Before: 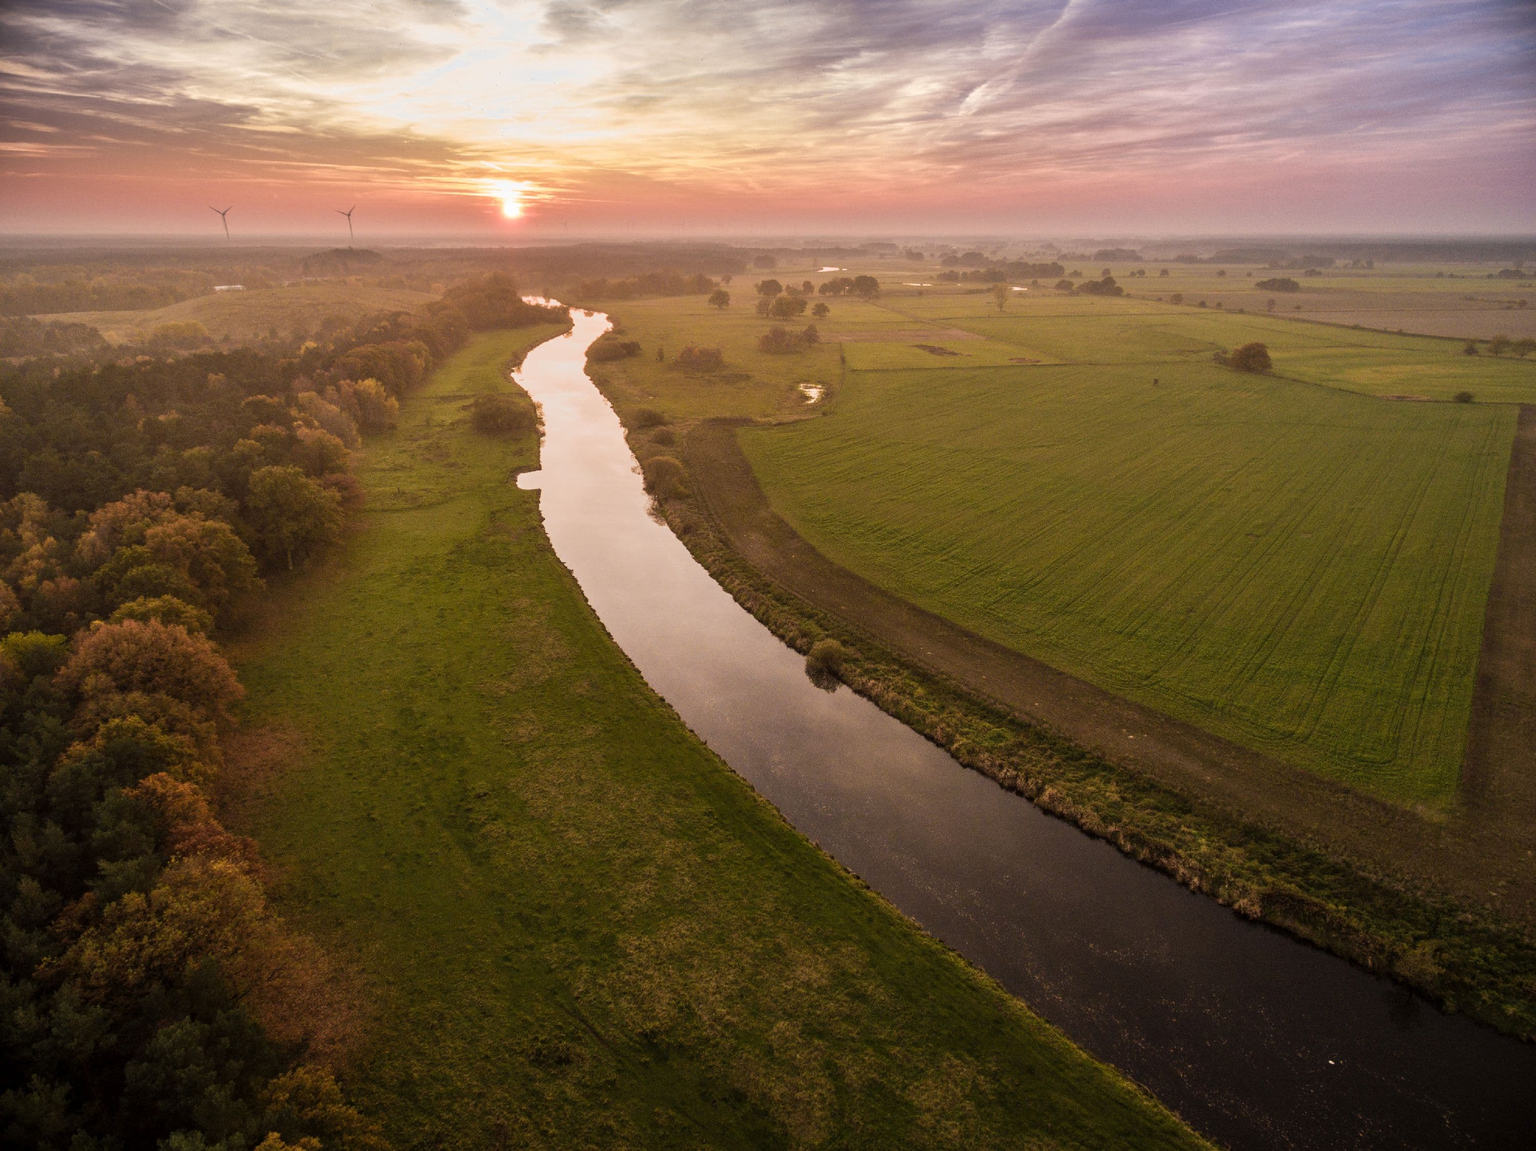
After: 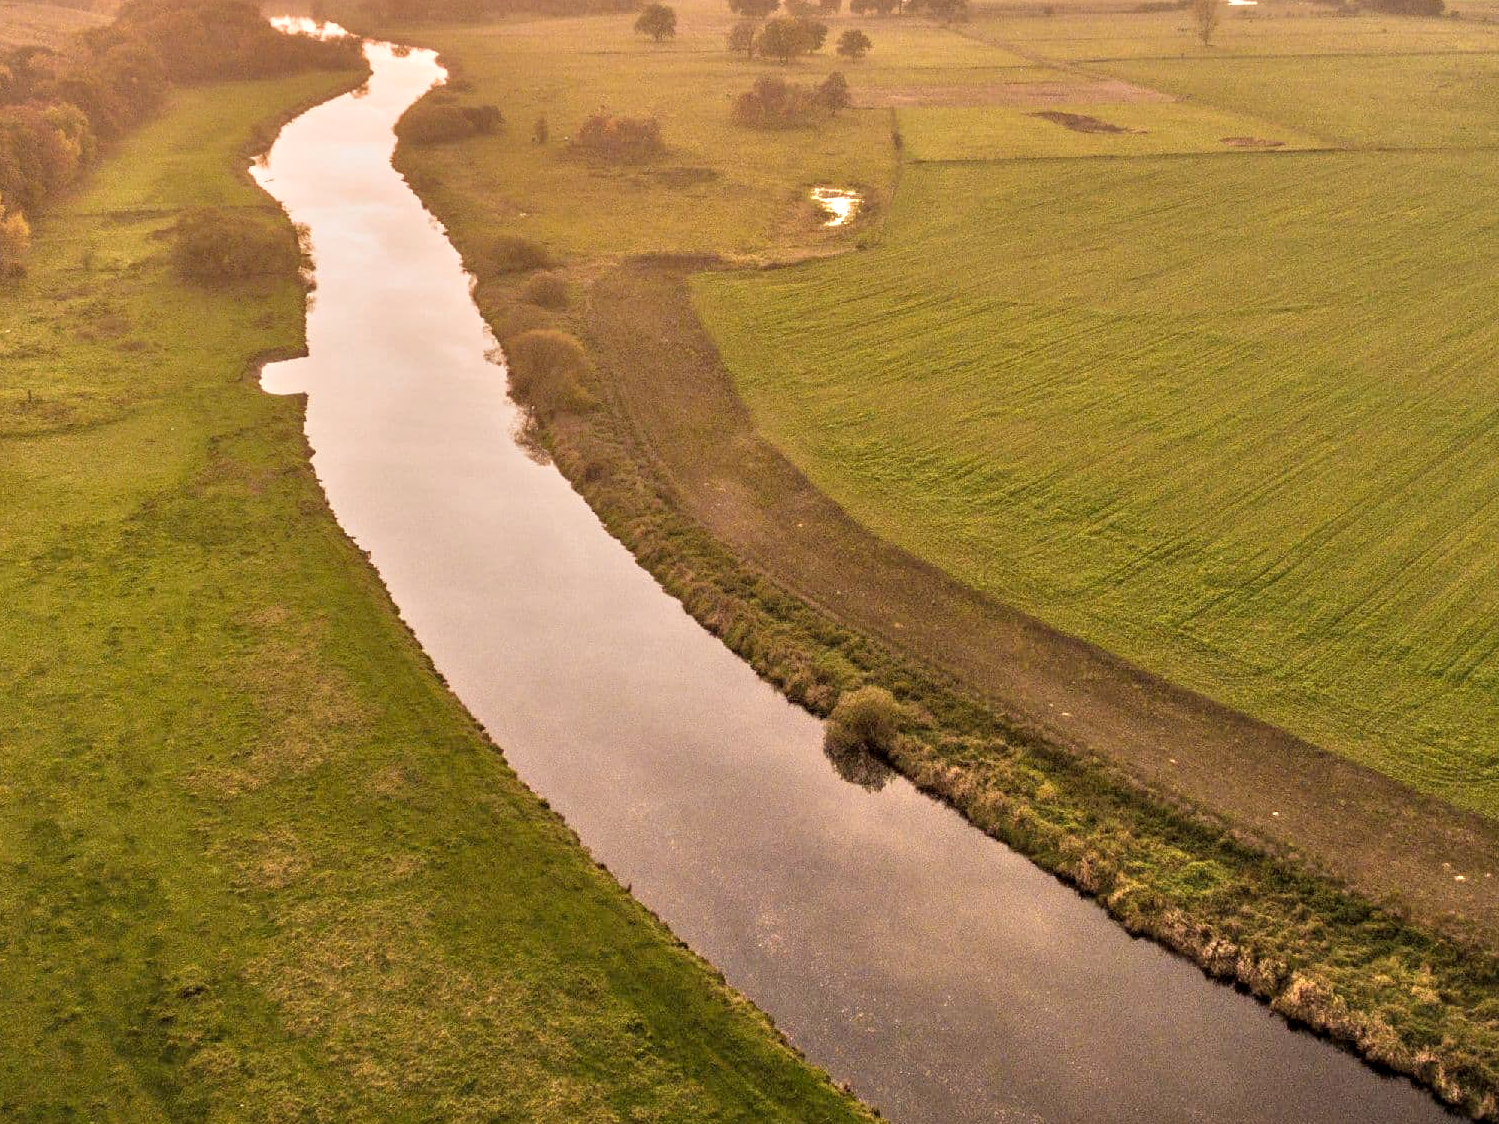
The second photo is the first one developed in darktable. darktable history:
contrast equalizer: y [[0.535, 0.543, 0.548, 0.548, 0.542, 0.532], [0.5 ×6], [0.5 ×6], [0 ×6], [0 ×6]]
tone equalizer: -7 EV 0.15 EV, -6 EV 0.6 EV, -5 EV 1.15 EV, -4 EV 1.33 EV, -3 EV 1.15 EV, -2 EV 0.6 EV, -1 EV 0.15 EV, mask exposure compensation -0.5 EV
crop: left 25%, top 25%, right 25%, bottom 25%
